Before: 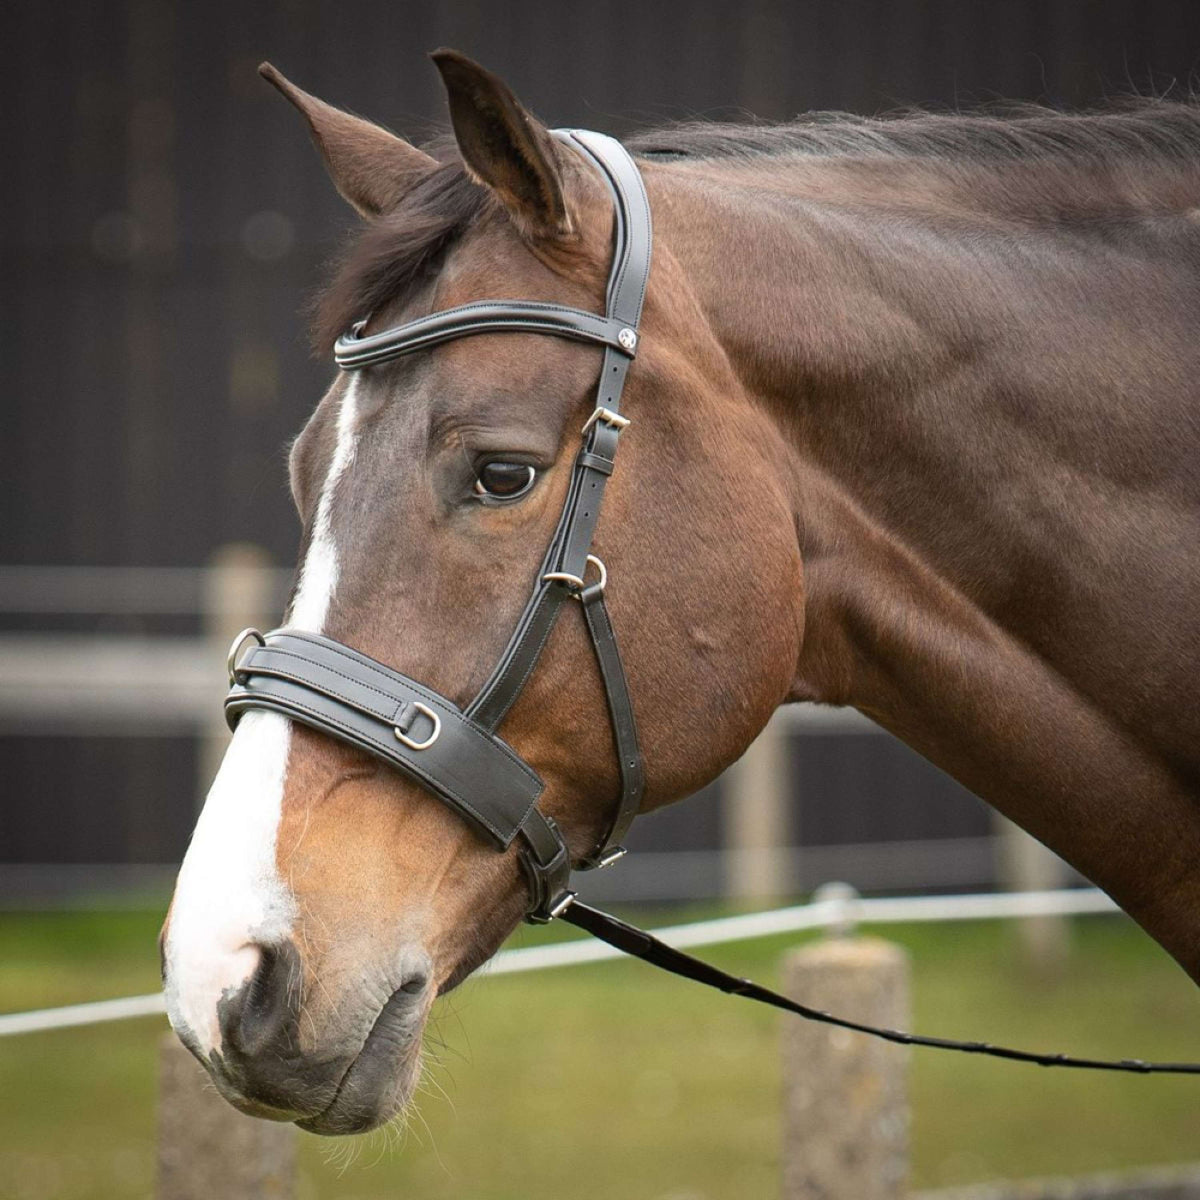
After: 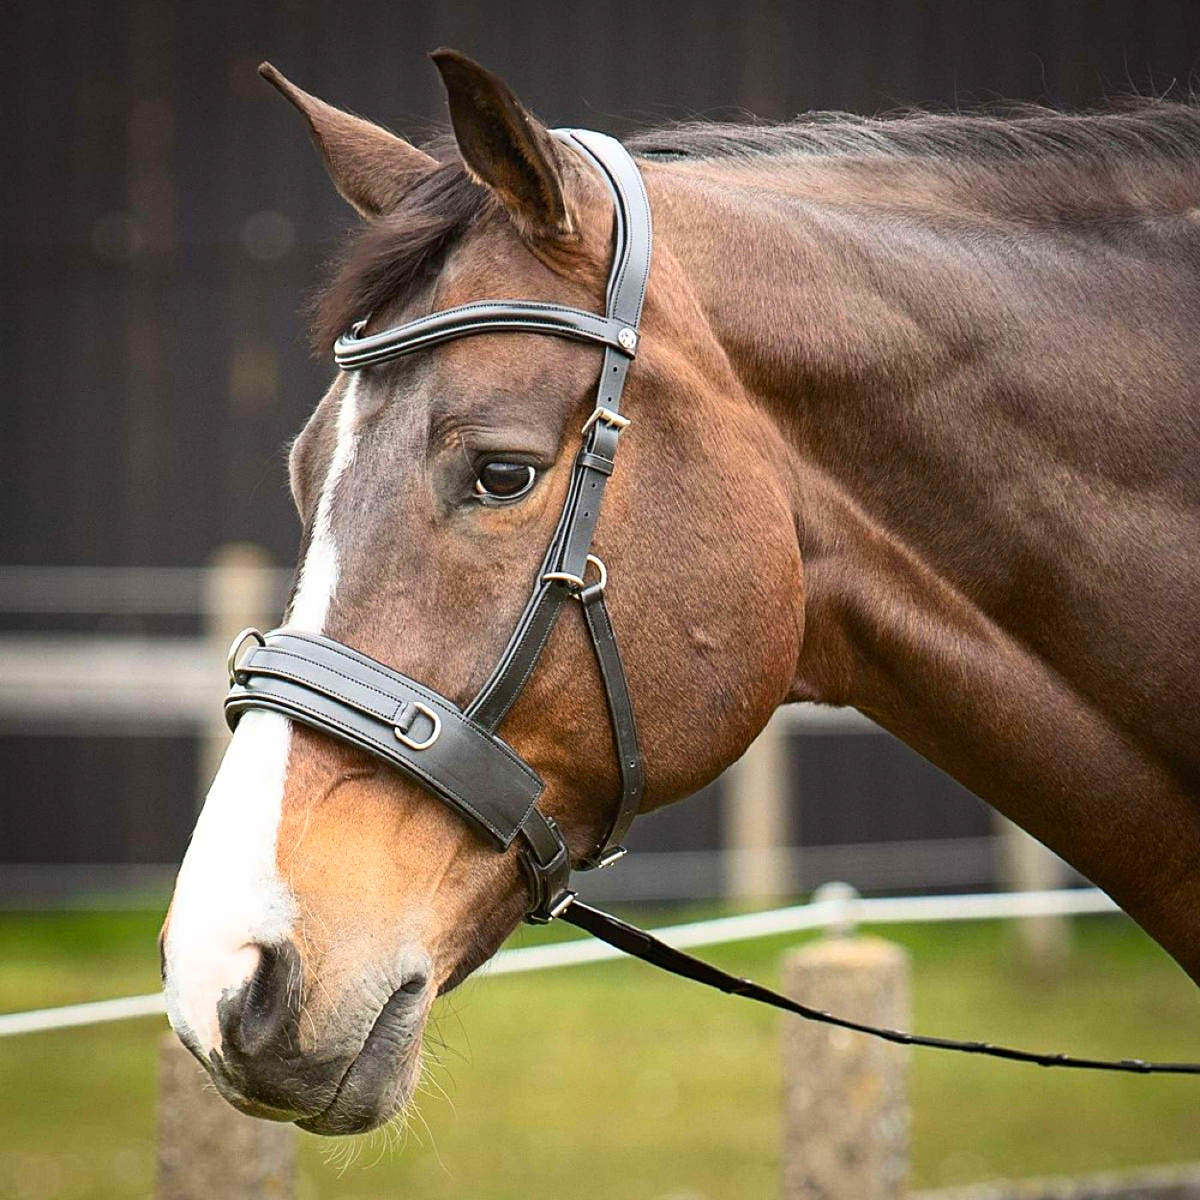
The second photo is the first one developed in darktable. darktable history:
sharpen: on, module defaults
contrast brightness saturation: contrast 0.228, brightness 0.106, saturation 0.288
